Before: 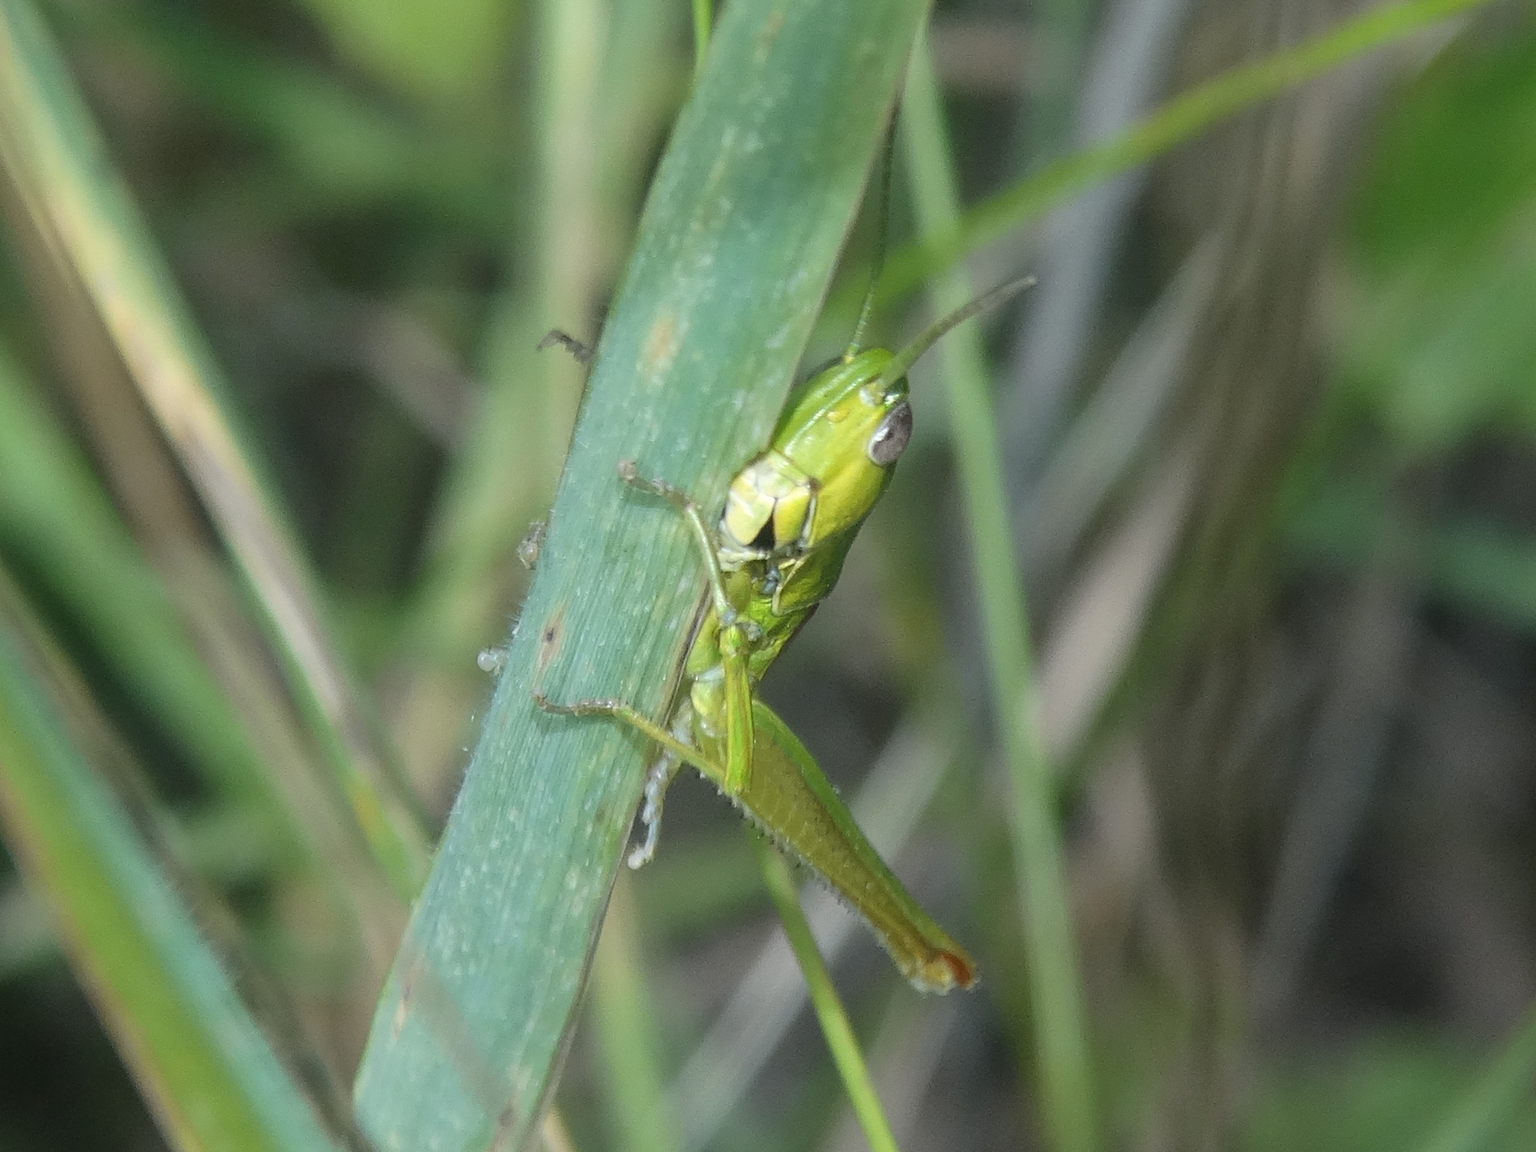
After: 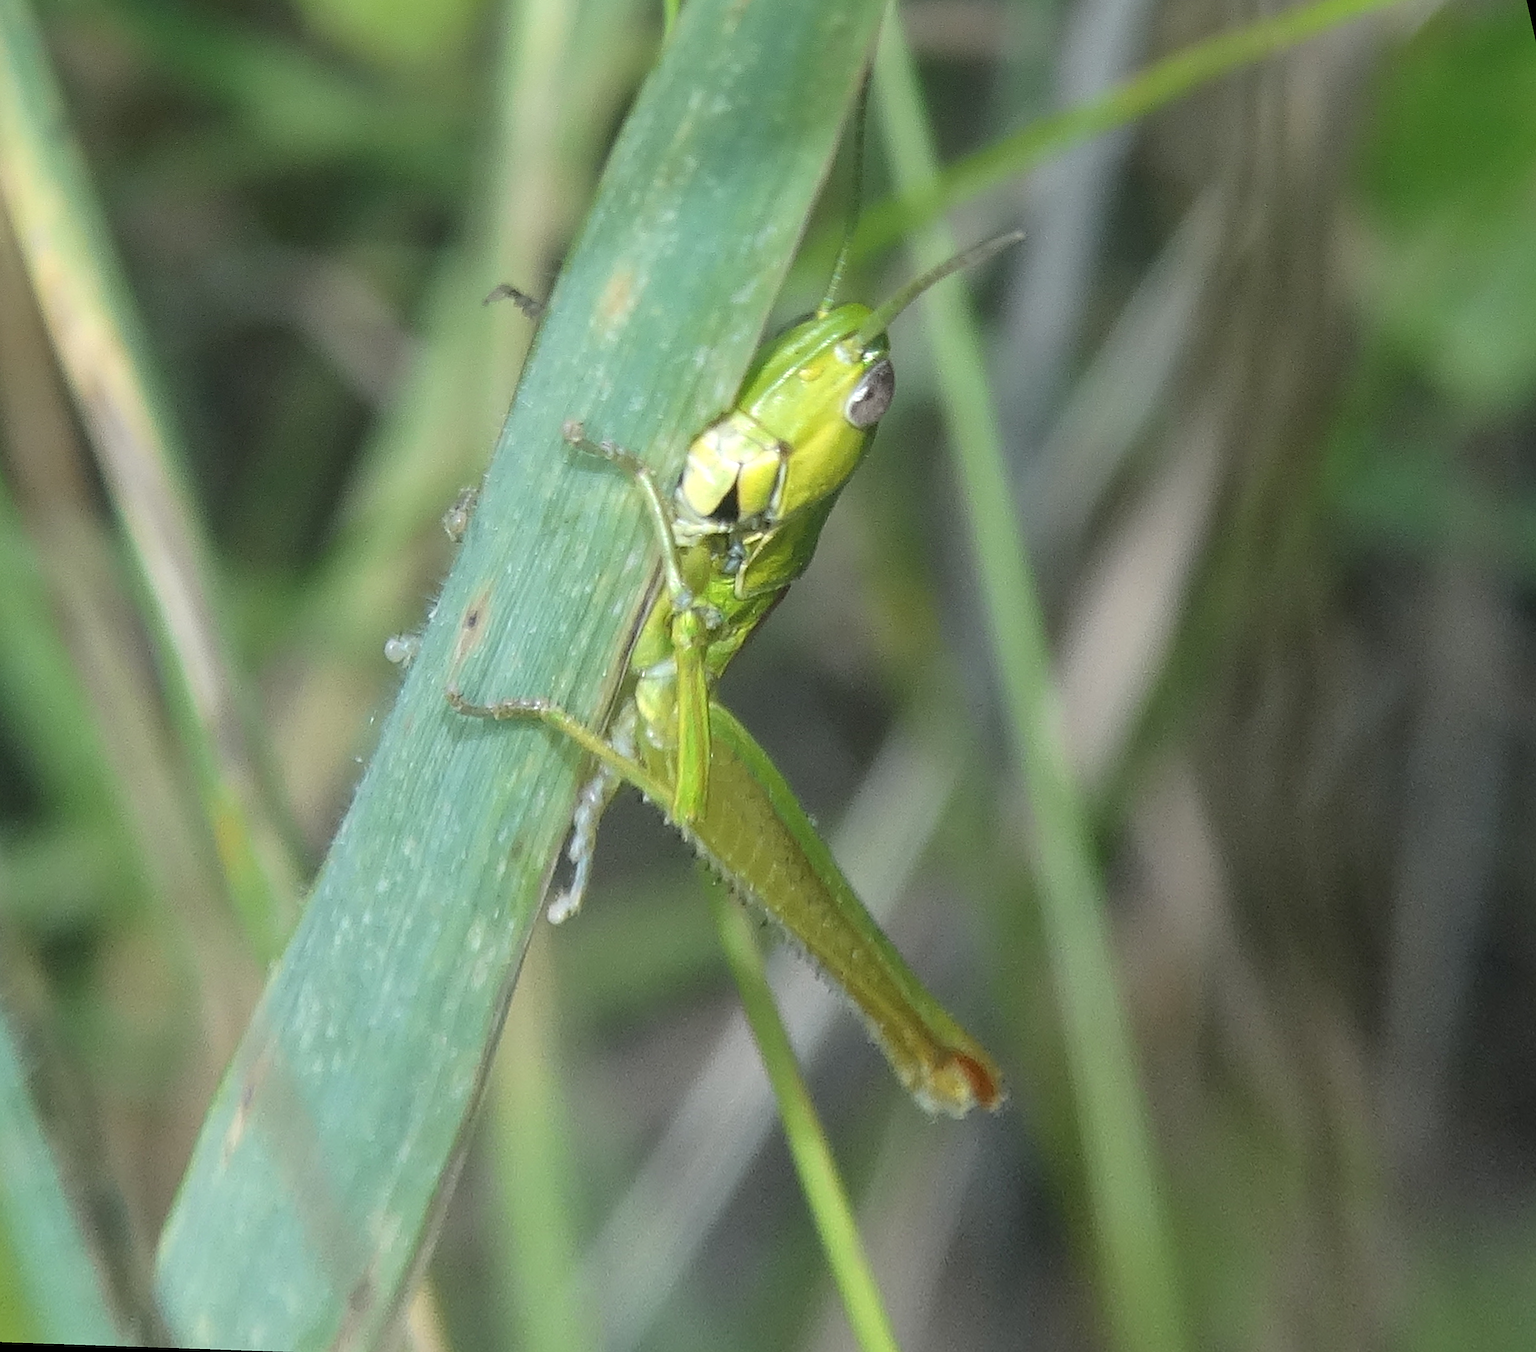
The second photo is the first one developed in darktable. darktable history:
rotate and perspective: rotation 0.72°, lens shift (vertical) -0.352, lens shift (horizontal) -0.051, crop left 0.152, crop right 0.859, crop top 0.019, crop bottom 0.964
exposure: exposure 0.2 EV, compensate highlight preservation false
sharpen: on, module defaults
